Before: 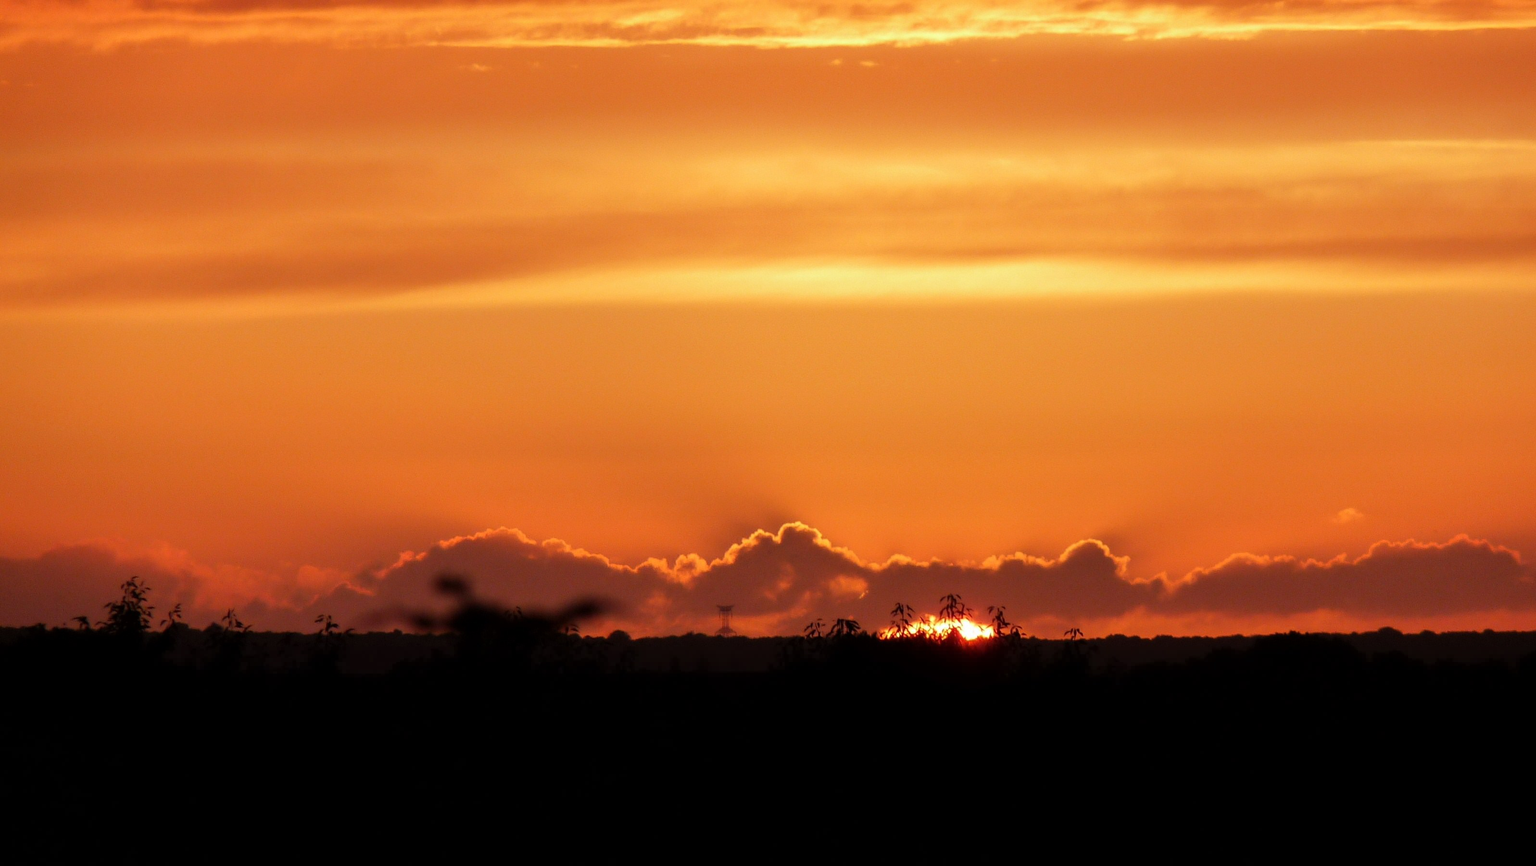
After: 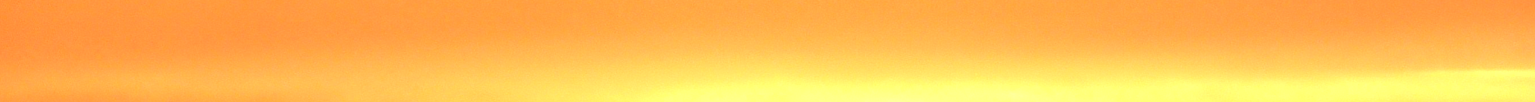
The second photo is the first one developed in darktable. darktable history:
exposure: black level correction 0, exposure 1.1 EV, compensate exposure bias true, compensate highlight preservation false
crop and rotate: left 9.644%, top 9.491%, right 6.021%, bottom 80.509%
